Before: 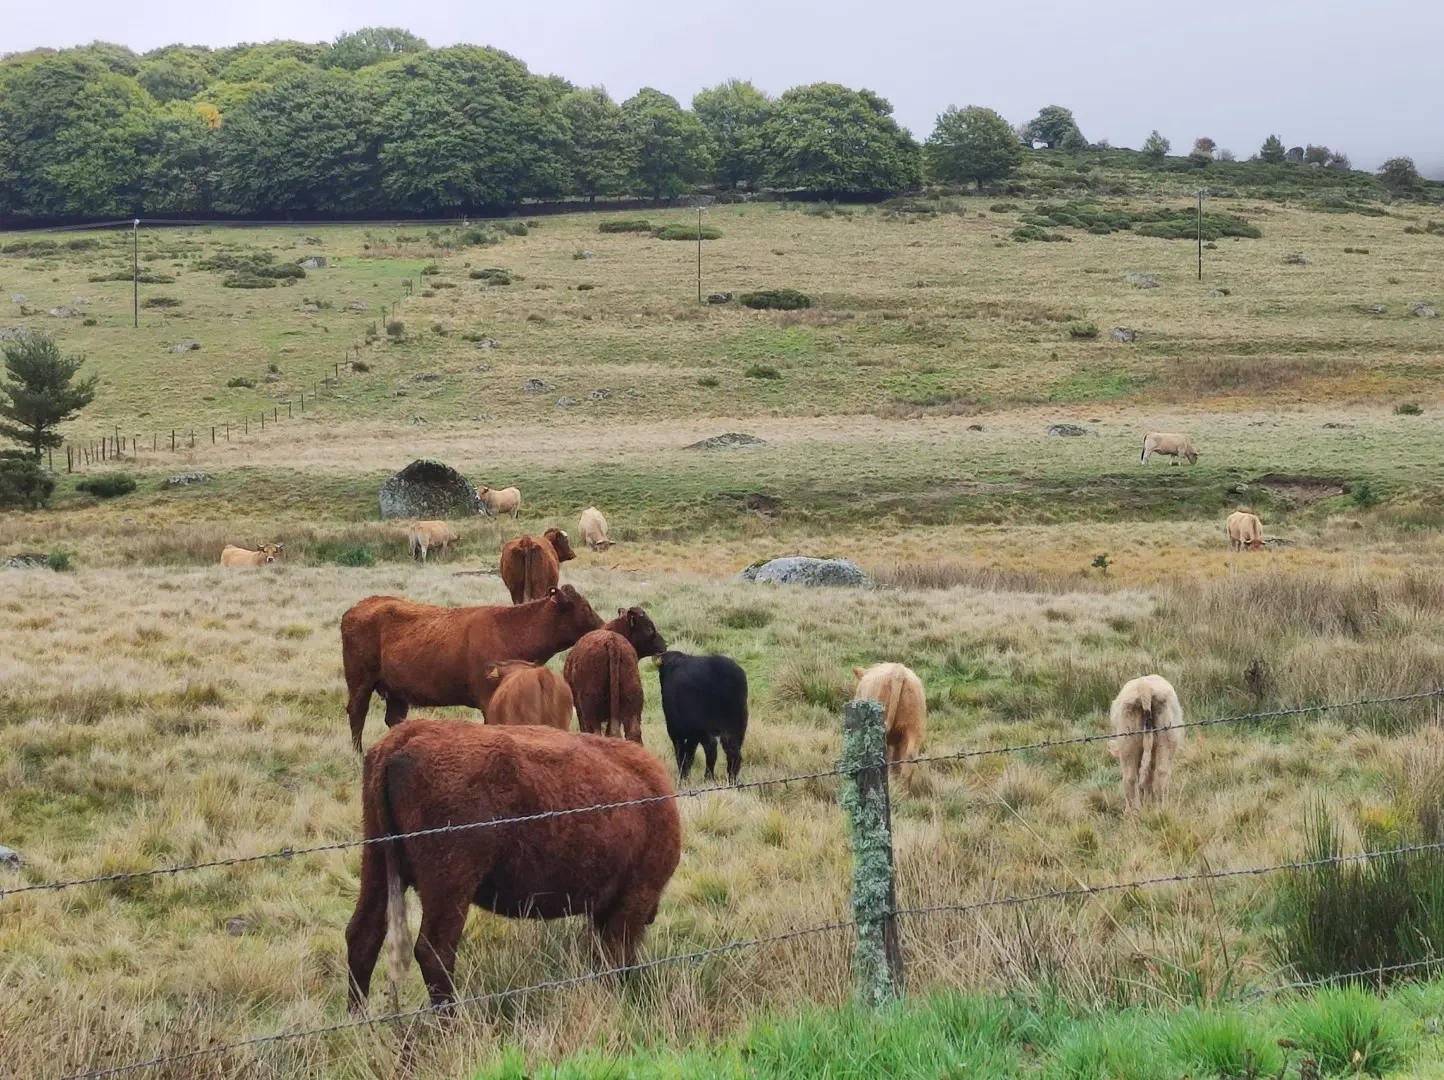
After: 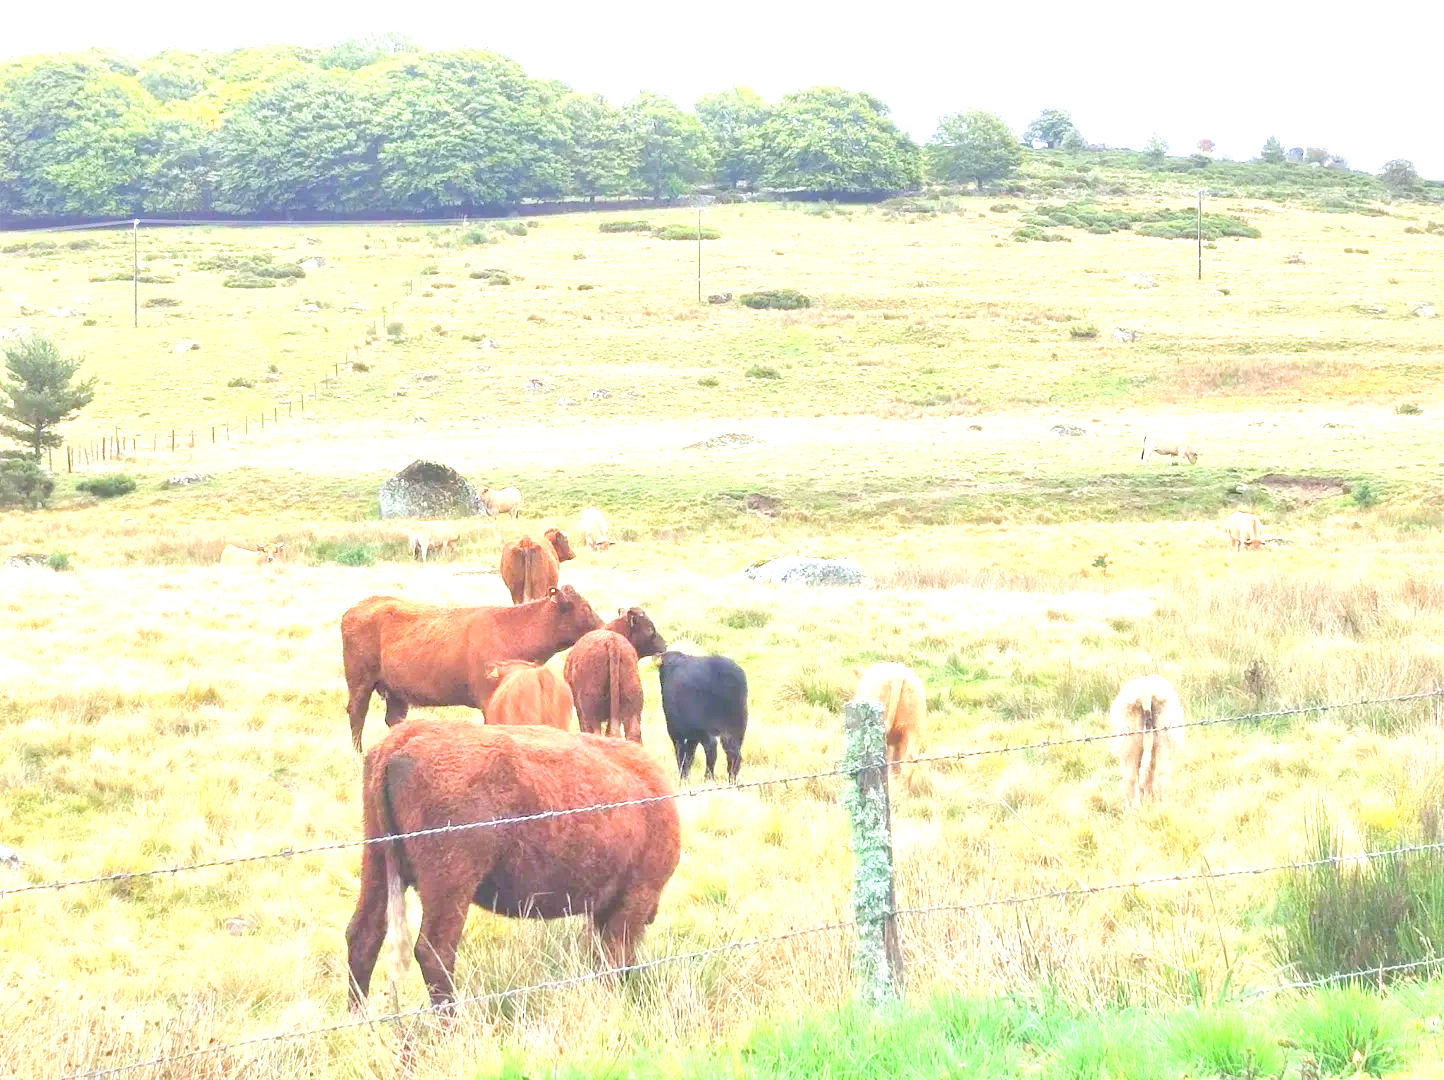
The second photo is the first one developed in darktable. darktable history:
levels: levels [0.036, 0.364, 0.827]
contrast brightness saturation: brightness 0.148
exposure: black level correction 0, exposure 1.103 EV, compensate exposure bias true, compensate highlight preservation false
tone equalizer: on, module defaults
